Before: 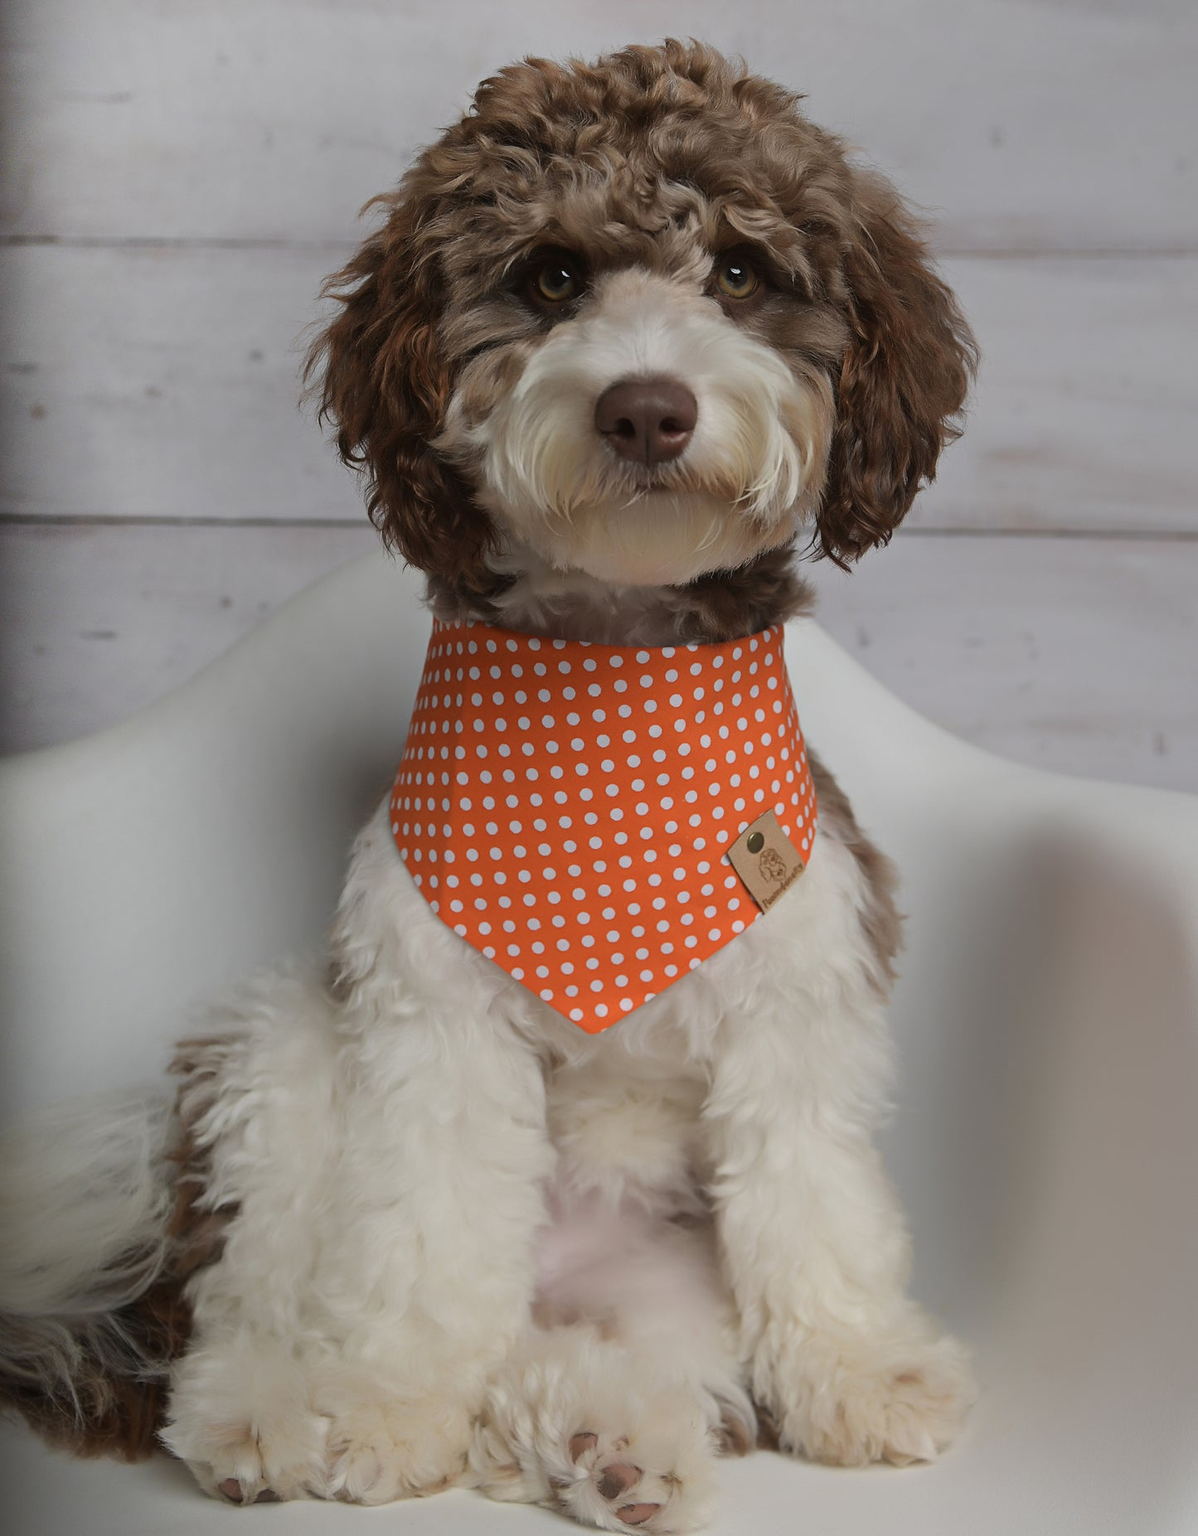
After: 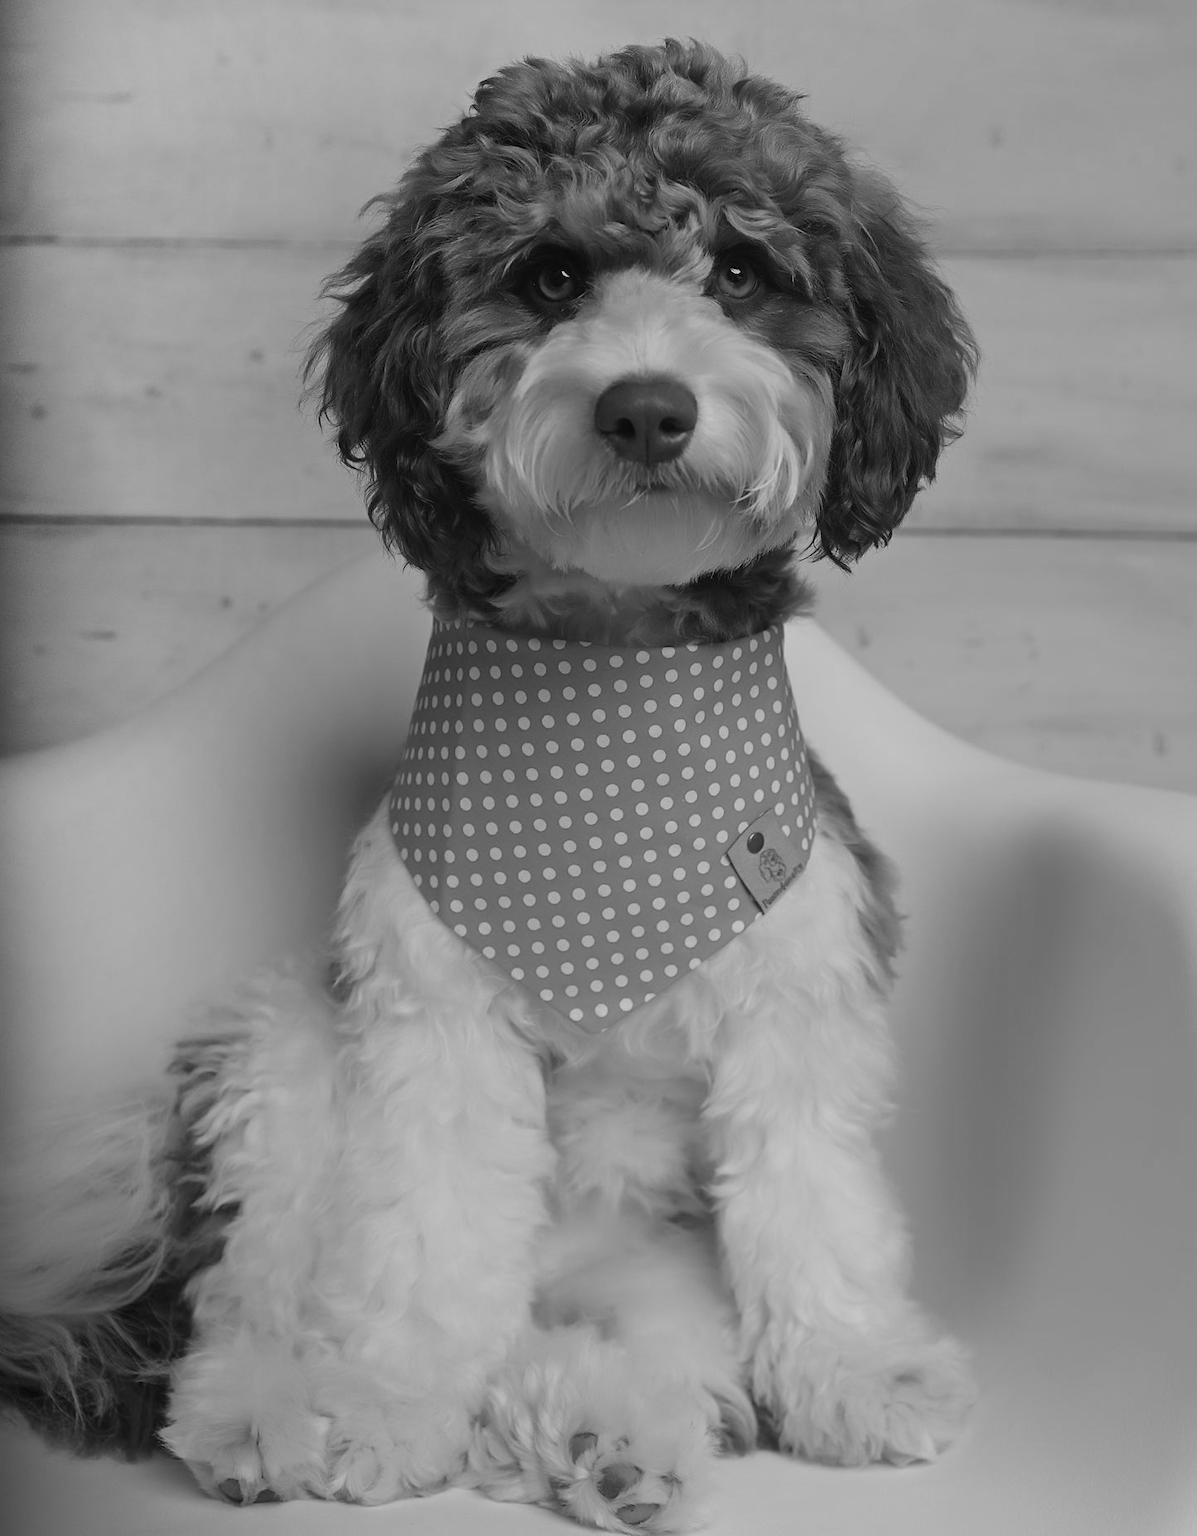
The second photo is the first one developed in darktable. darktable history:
color correction: highlights a* 1.12, highlights b* 24.26, shadows a* 15.58, shadows b* 24.26
monochrome: on, module defaults
